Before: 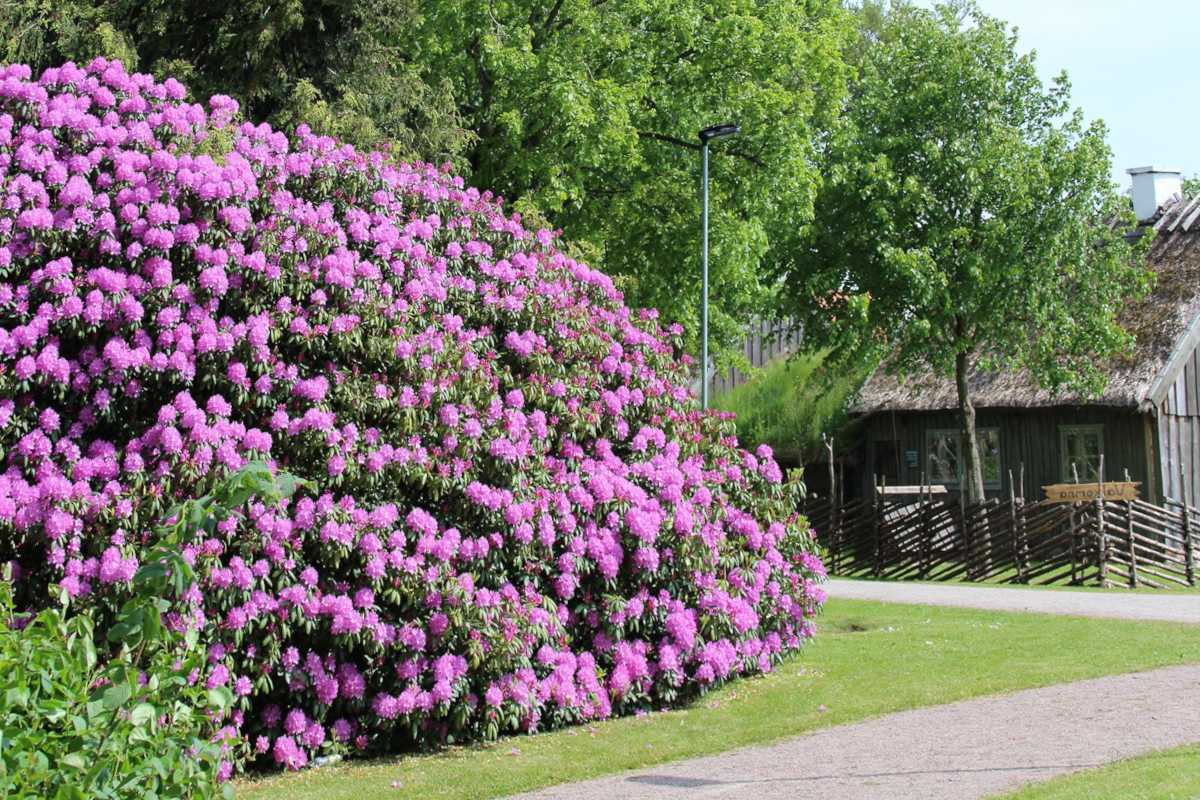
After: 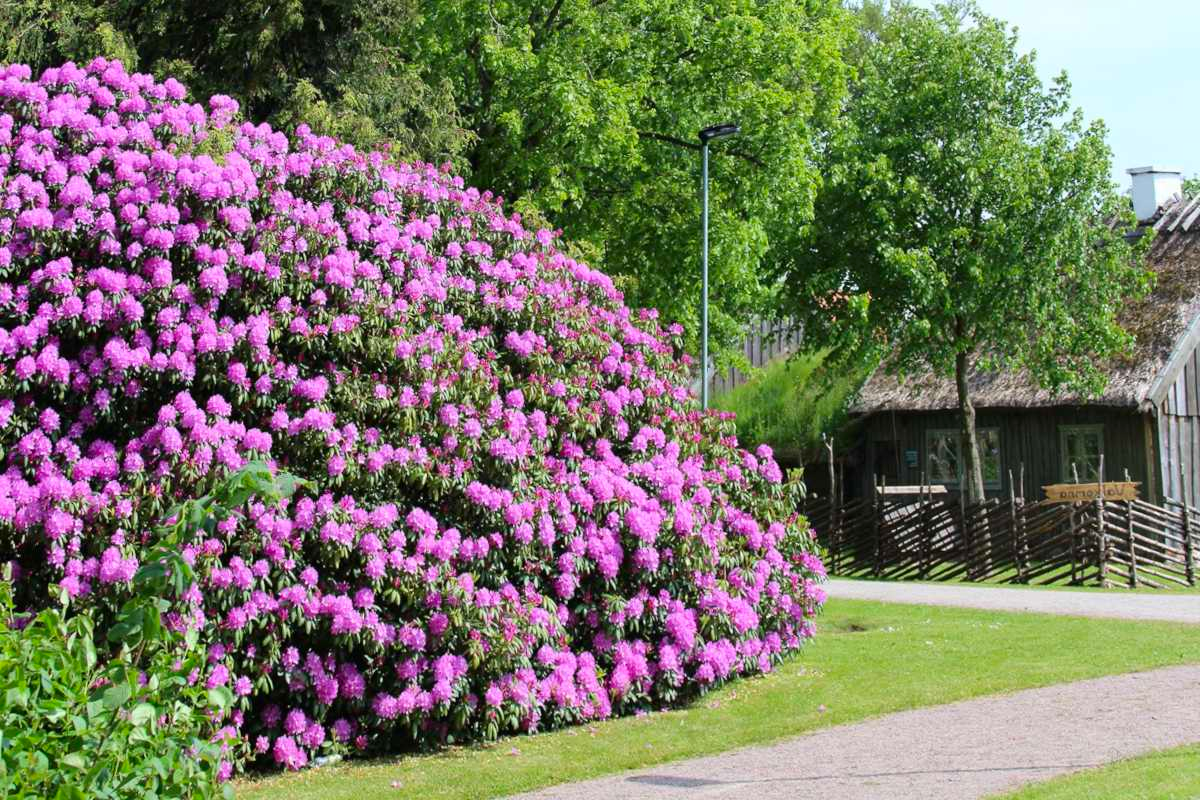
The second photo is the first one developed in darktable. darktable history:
contrast brightness saturation: contrast 0.083, saturation 0.197
